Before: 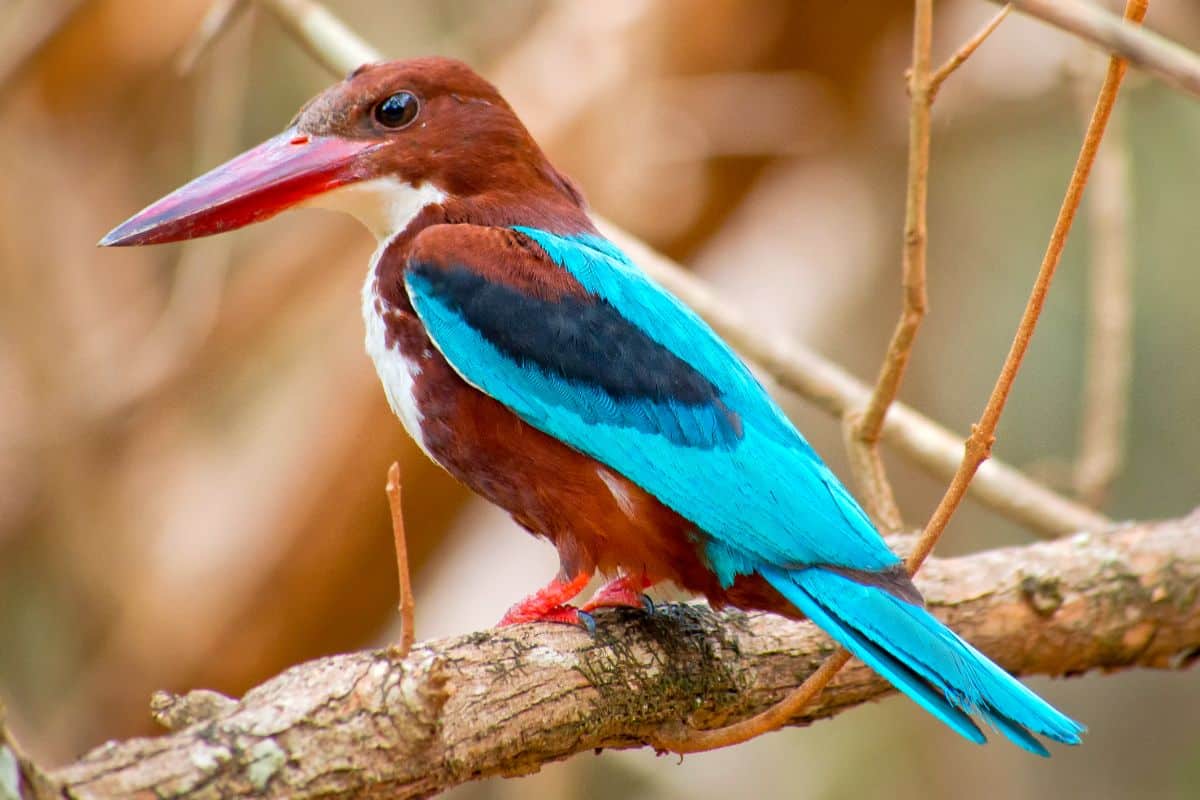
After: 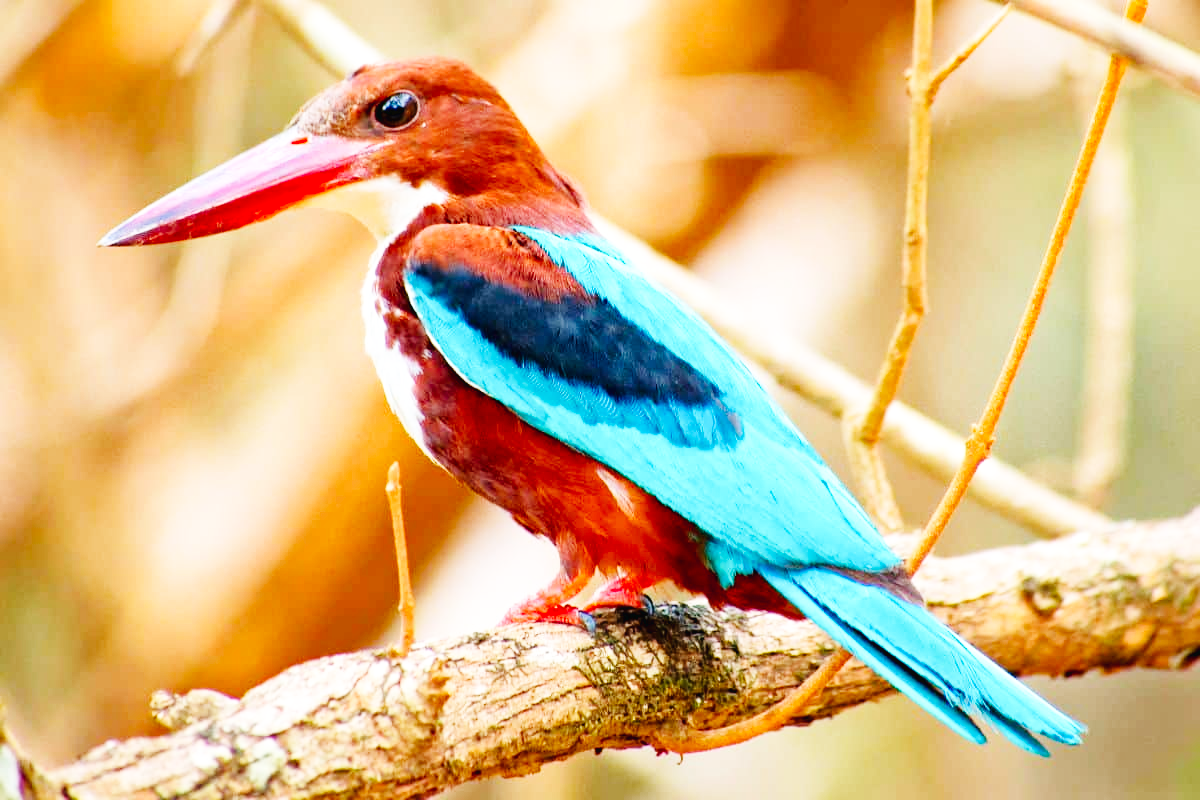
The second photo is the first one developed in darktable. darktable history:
haze removal: adaptive false
base curve: curves: ch0 [(0, 0.003) (0.001, 0.002) (0.006, 0.004) (0.02, 0.022) (0.048, 0.086) (0.094, 0.234) (0.162, 0.431) (0.258, 0.629) (0.385, 0.8) (0.548, 0.918) (0.751, 0.988) (1, 1)], preserve colors none
tone equalizer: on, module defaults
